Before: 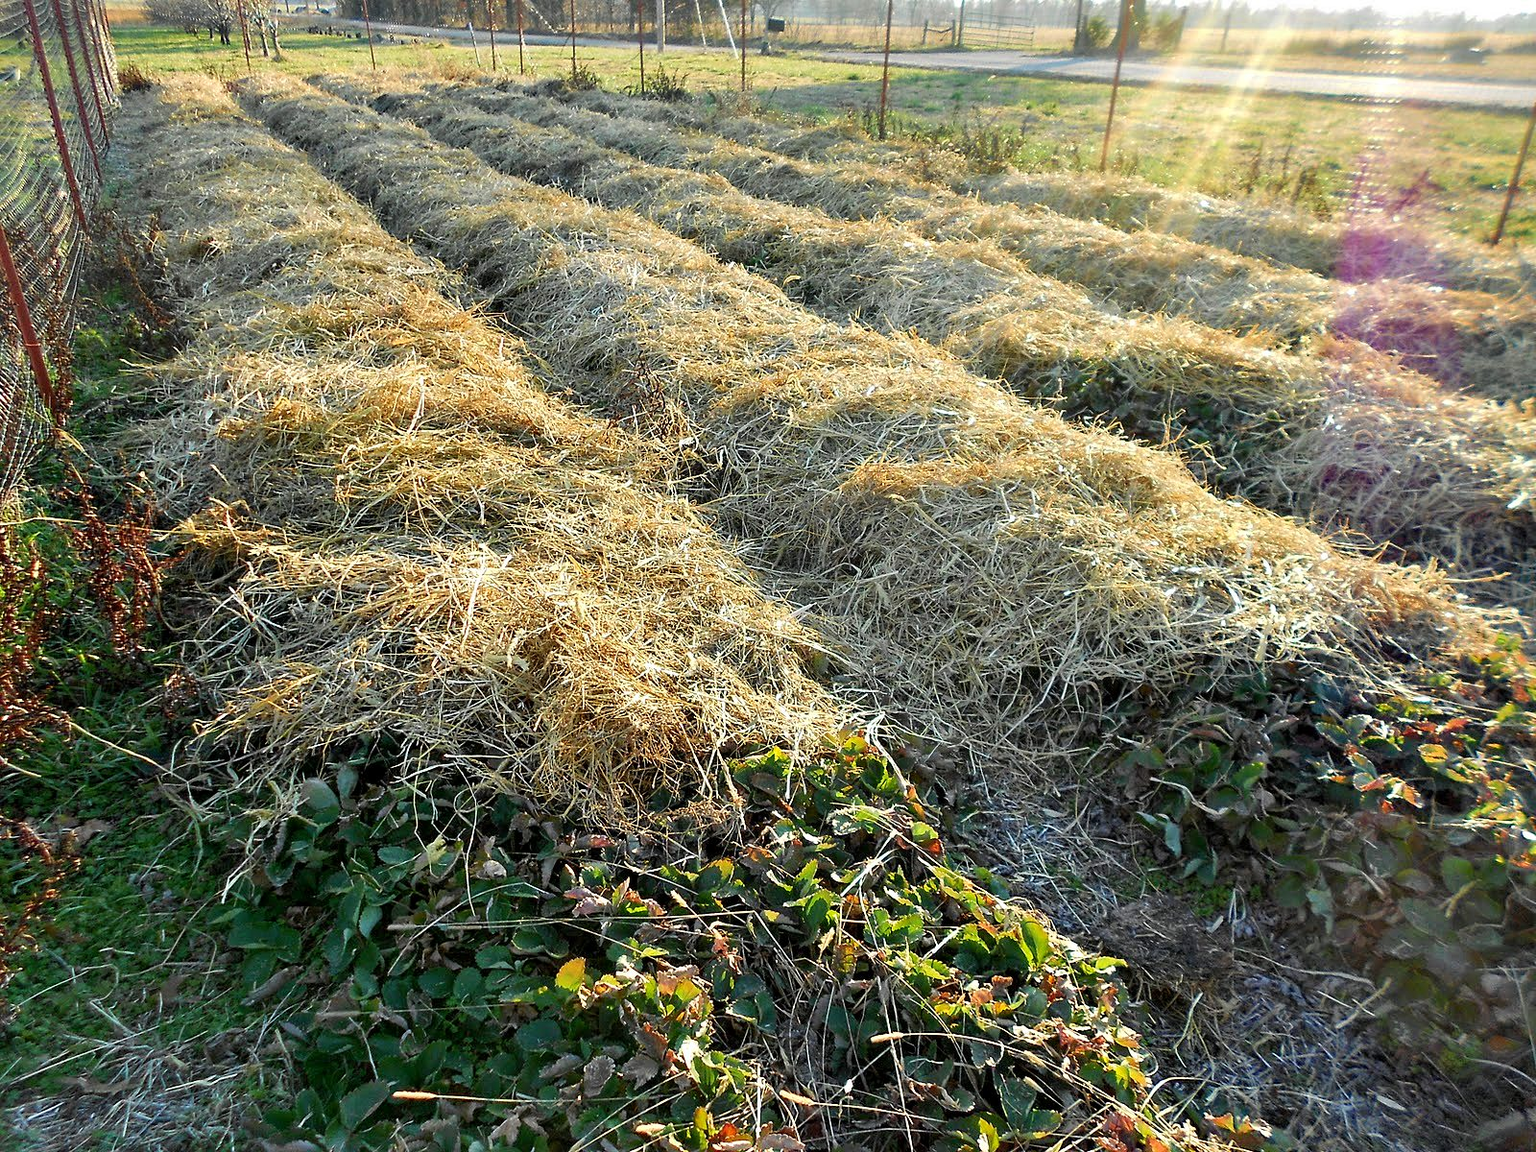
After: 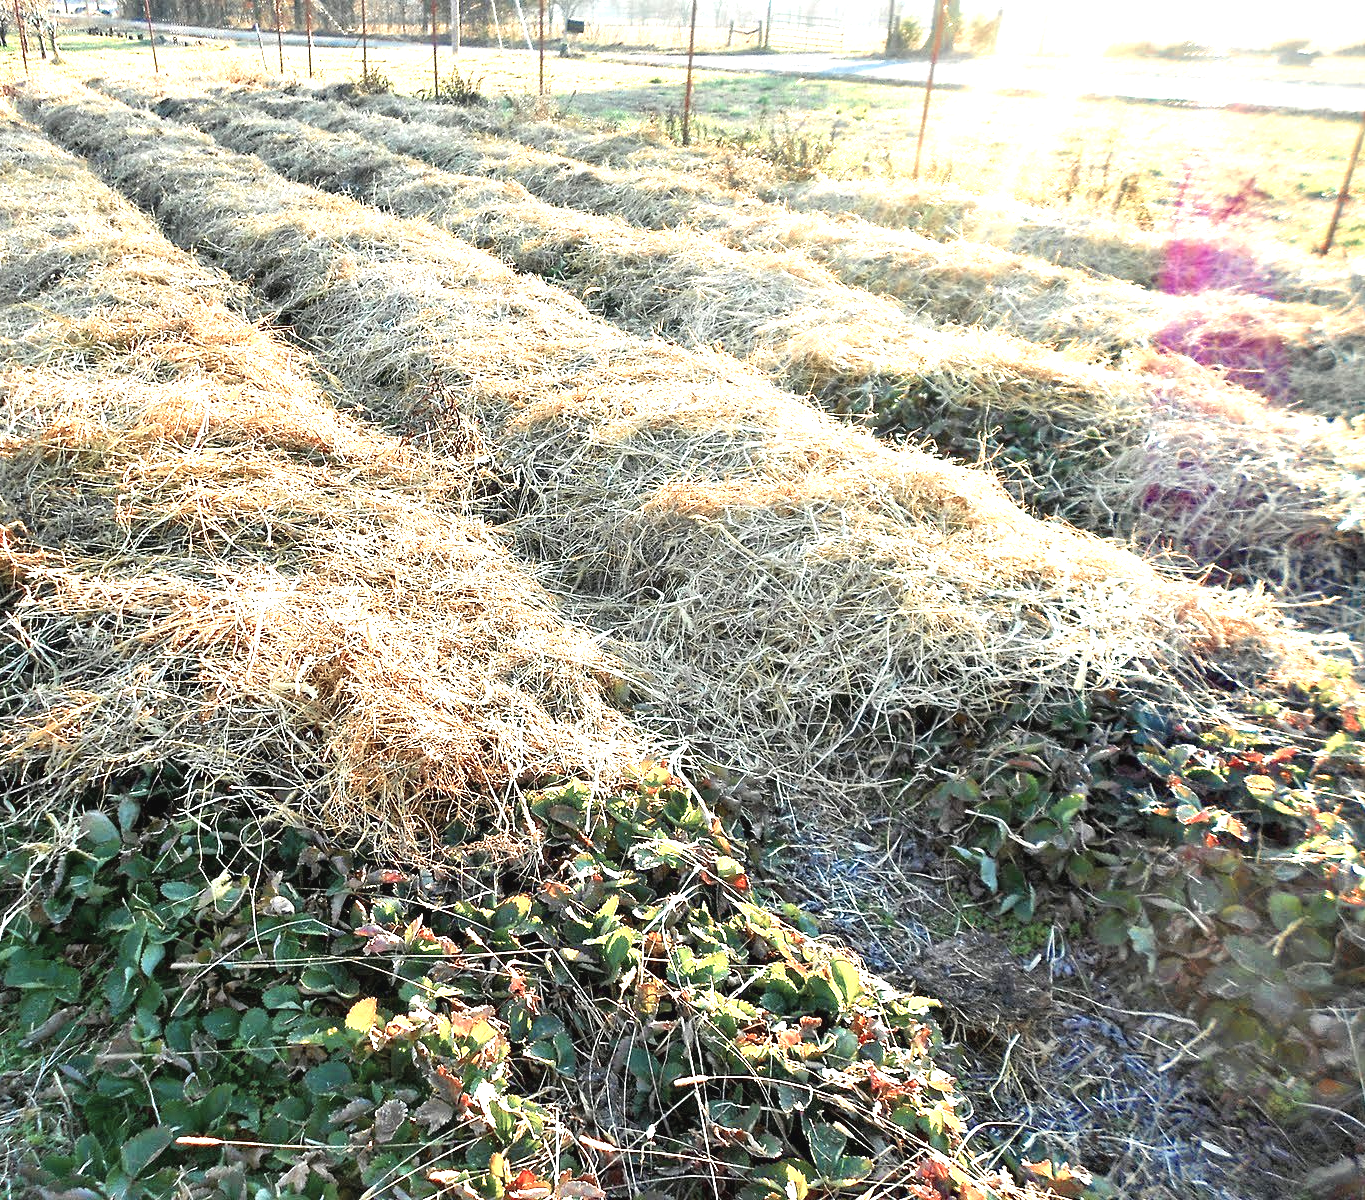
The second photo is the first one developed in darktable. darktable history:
crop and rotate: left 14.669%
exposure: black level correction -0.002, exposure 1.113 EV, compensate exposure bias true, compensate highlight preservation false
color zones: curves: ch0 [(0, 0.473) (0.001, 0.473) (0.226, 0.548) (0.4, 0.589) (0.525, 0.54) (0.728, 0.403) (0.999, 0.473) (1, 0.473)]; ch1 [(0, 0.619) (0.001, 0.619) (0.234, 0.388) (0.4, 0.372) (0.528, 0.422) (0.732, 0.53) (0.999, 0.619) (1, 0.619)]; ch2 [(0, 0.547) (0.001, 0.547) (0.226, 0.45) (0.4, 0.525) (0.525, 0.585) (0.8, 0.511) (0.999, 0.547) (1, 0.547)]
